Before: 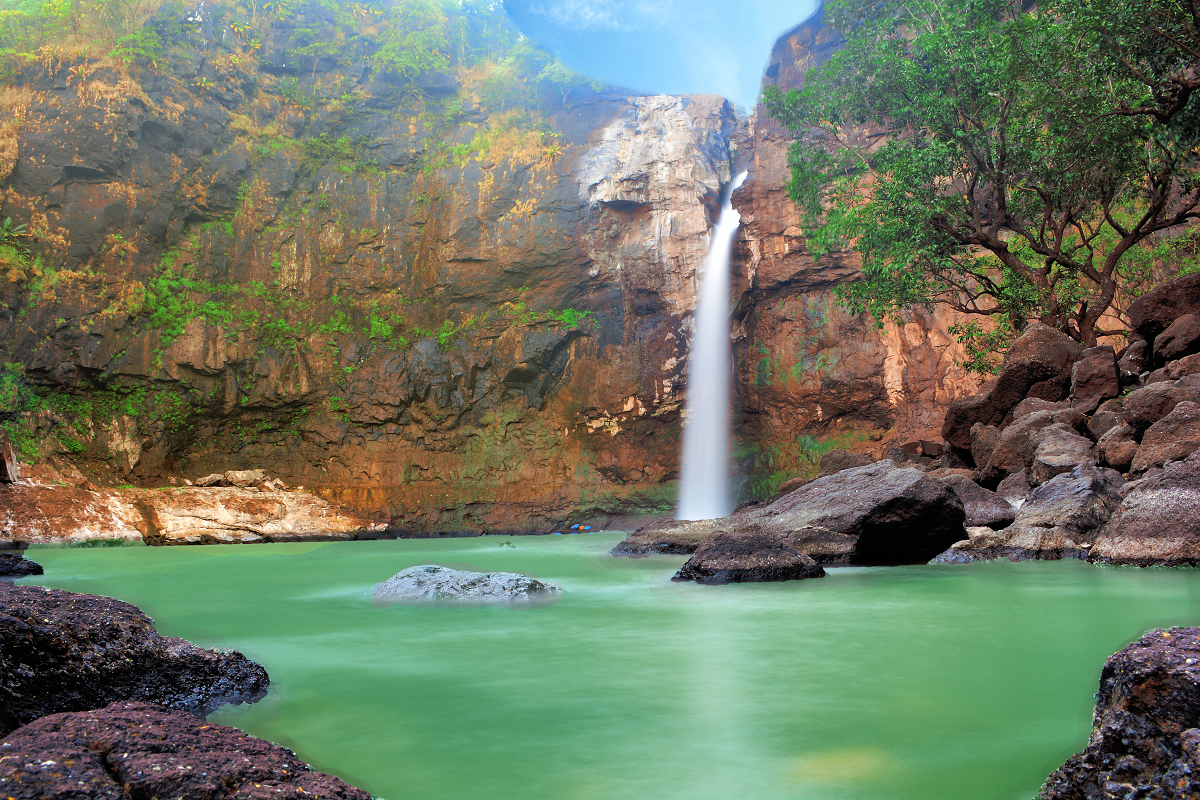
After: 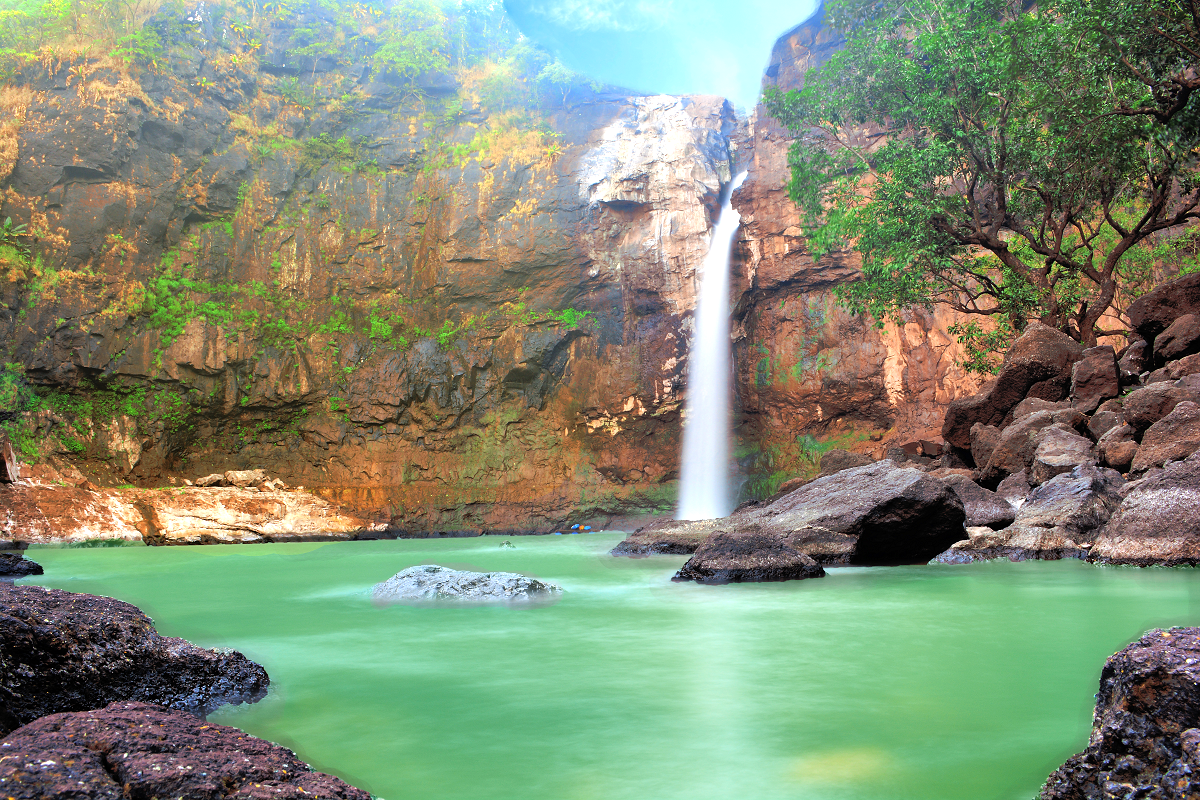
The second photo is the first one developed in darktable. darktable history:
exposure: exposure 0.508 EV, compensate highlight preservation false
